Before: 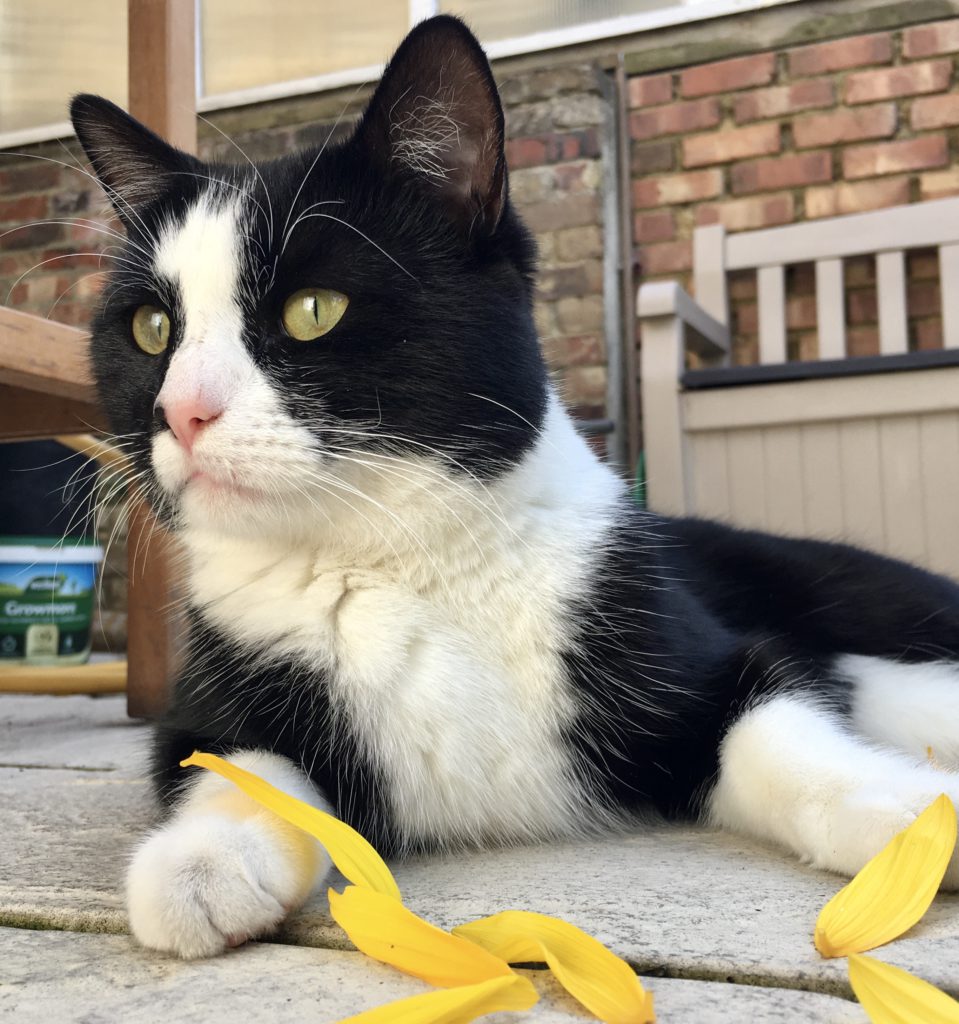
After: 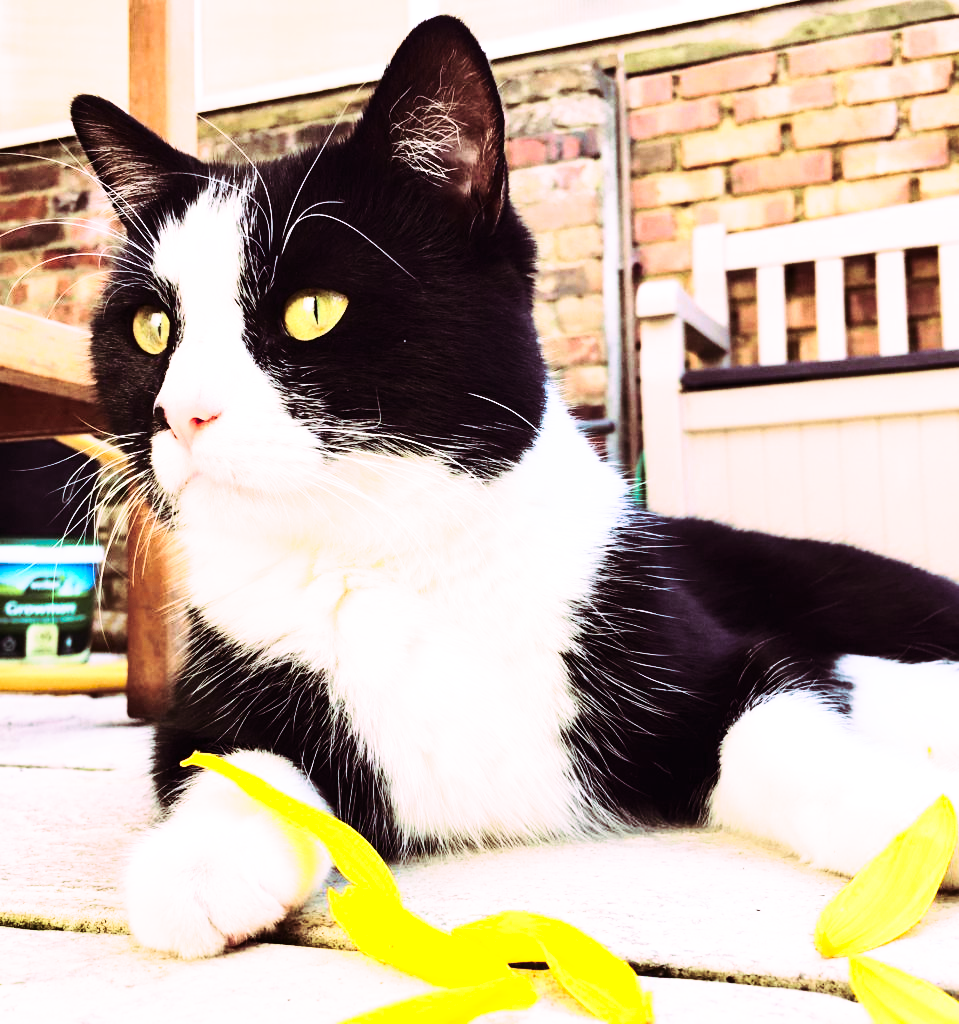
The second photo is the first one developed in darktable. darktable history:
velvia: on, module defaults
base curve: curves: ch0 [(0, 0) (0.026, 0.03) (0.109, 0.232) (0.351, 0.748) (0.669, 0.968) (1, 1)], preserve colors none
contrast brightness saturation: contrast 0.4, brightness 0.1, saturation 0.21
split-toning: highlights › hue 298.8°, highlights › saturation 0.73, compress 41.76%
